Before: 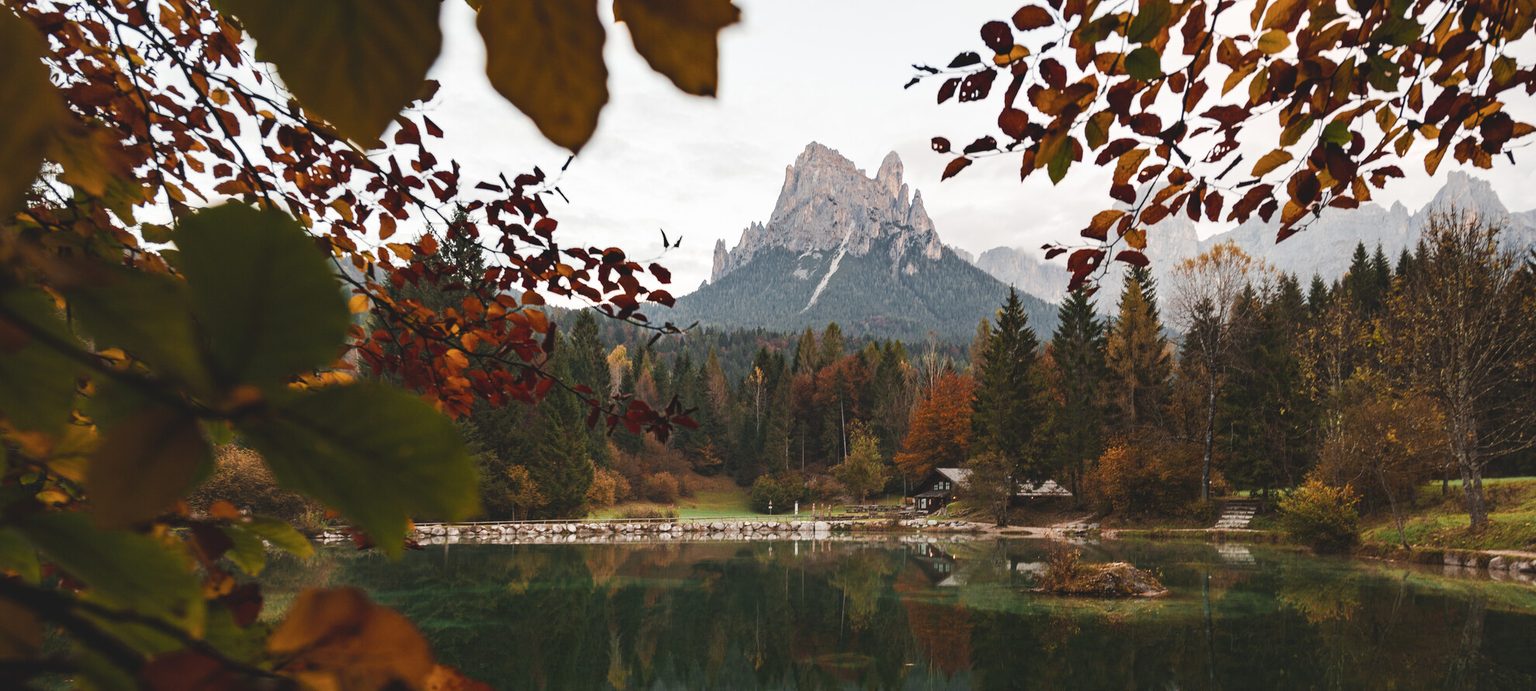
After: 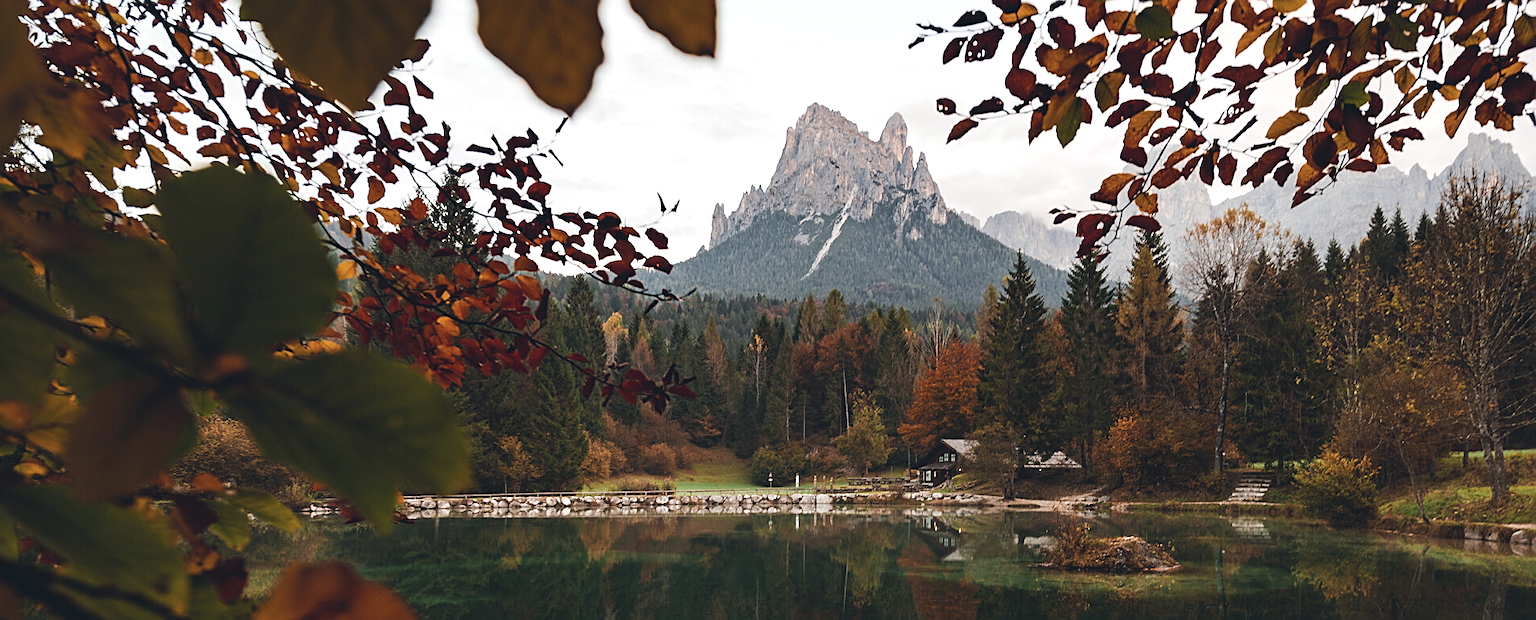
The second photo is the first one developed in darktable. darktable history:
crop: left 1.507%, top 6.147%, right 1.379%, bottom 6.637%
color balance rgb: shadows lift › chroma 3.88%, shadows lift › hue 88.52°, power › hue 214.65°, global offset › chroma 0.1%, global offset › hue 252.4°, contrast 4.45%
white balance: emerald 1
sharpen: on, module defaults
